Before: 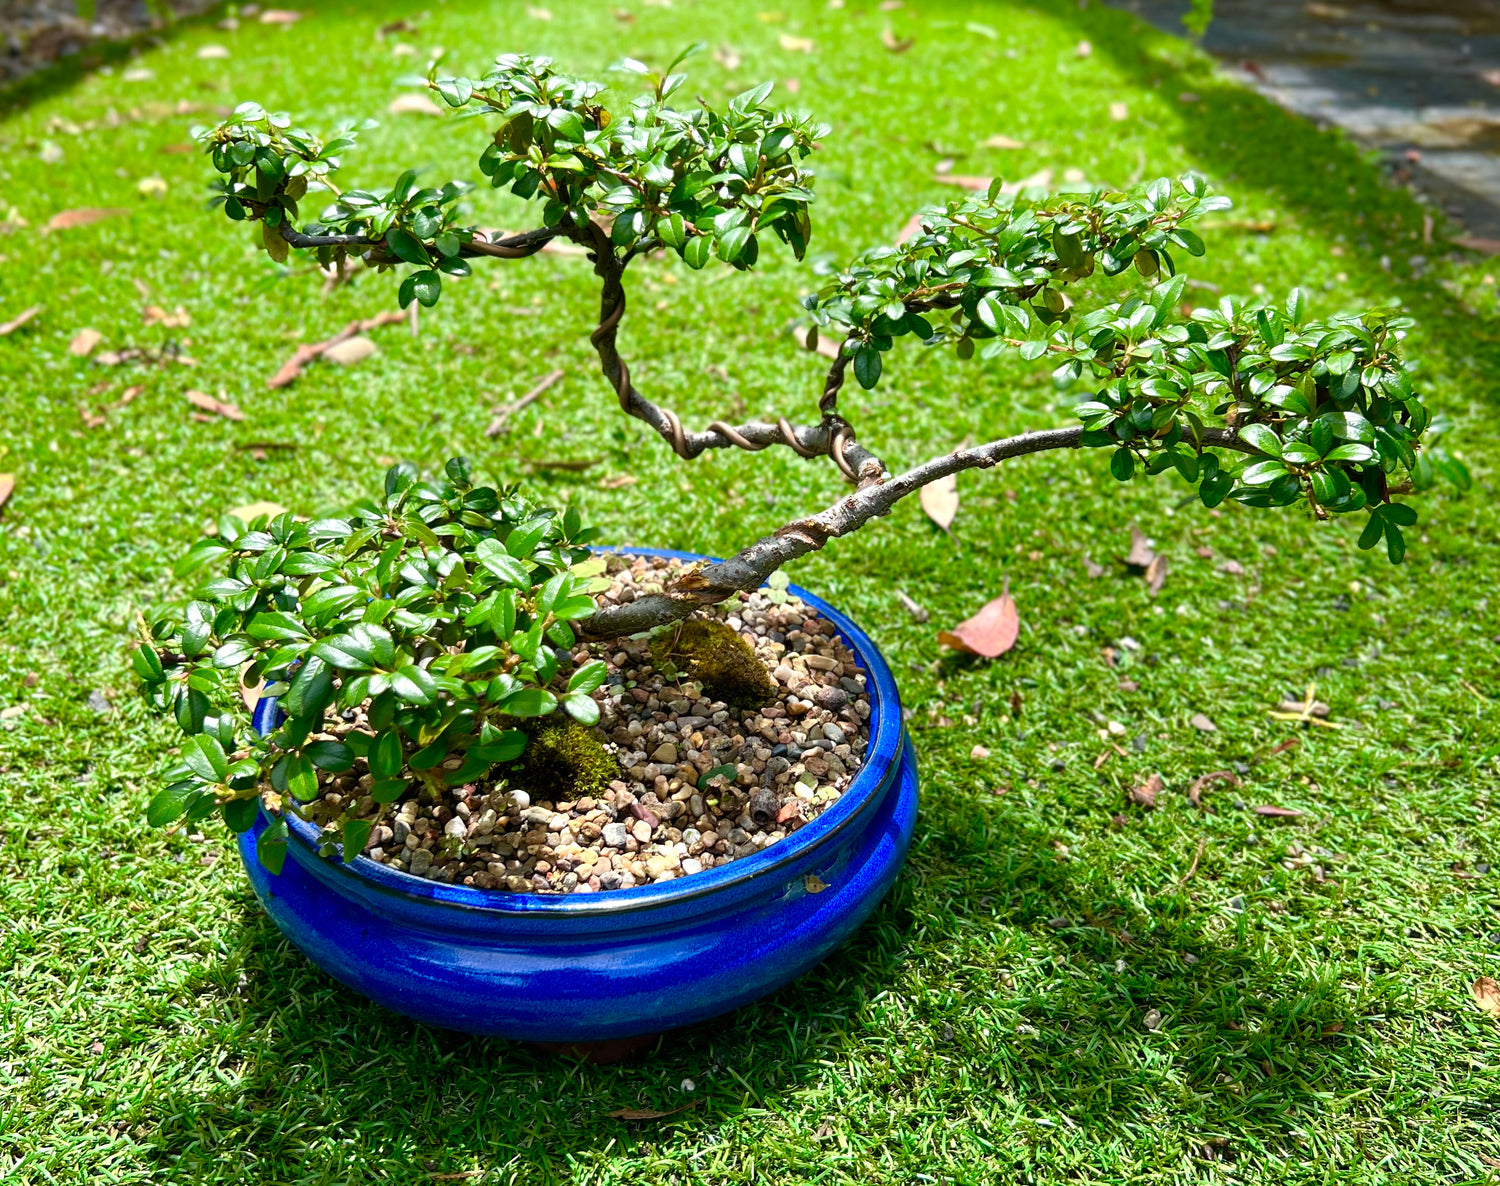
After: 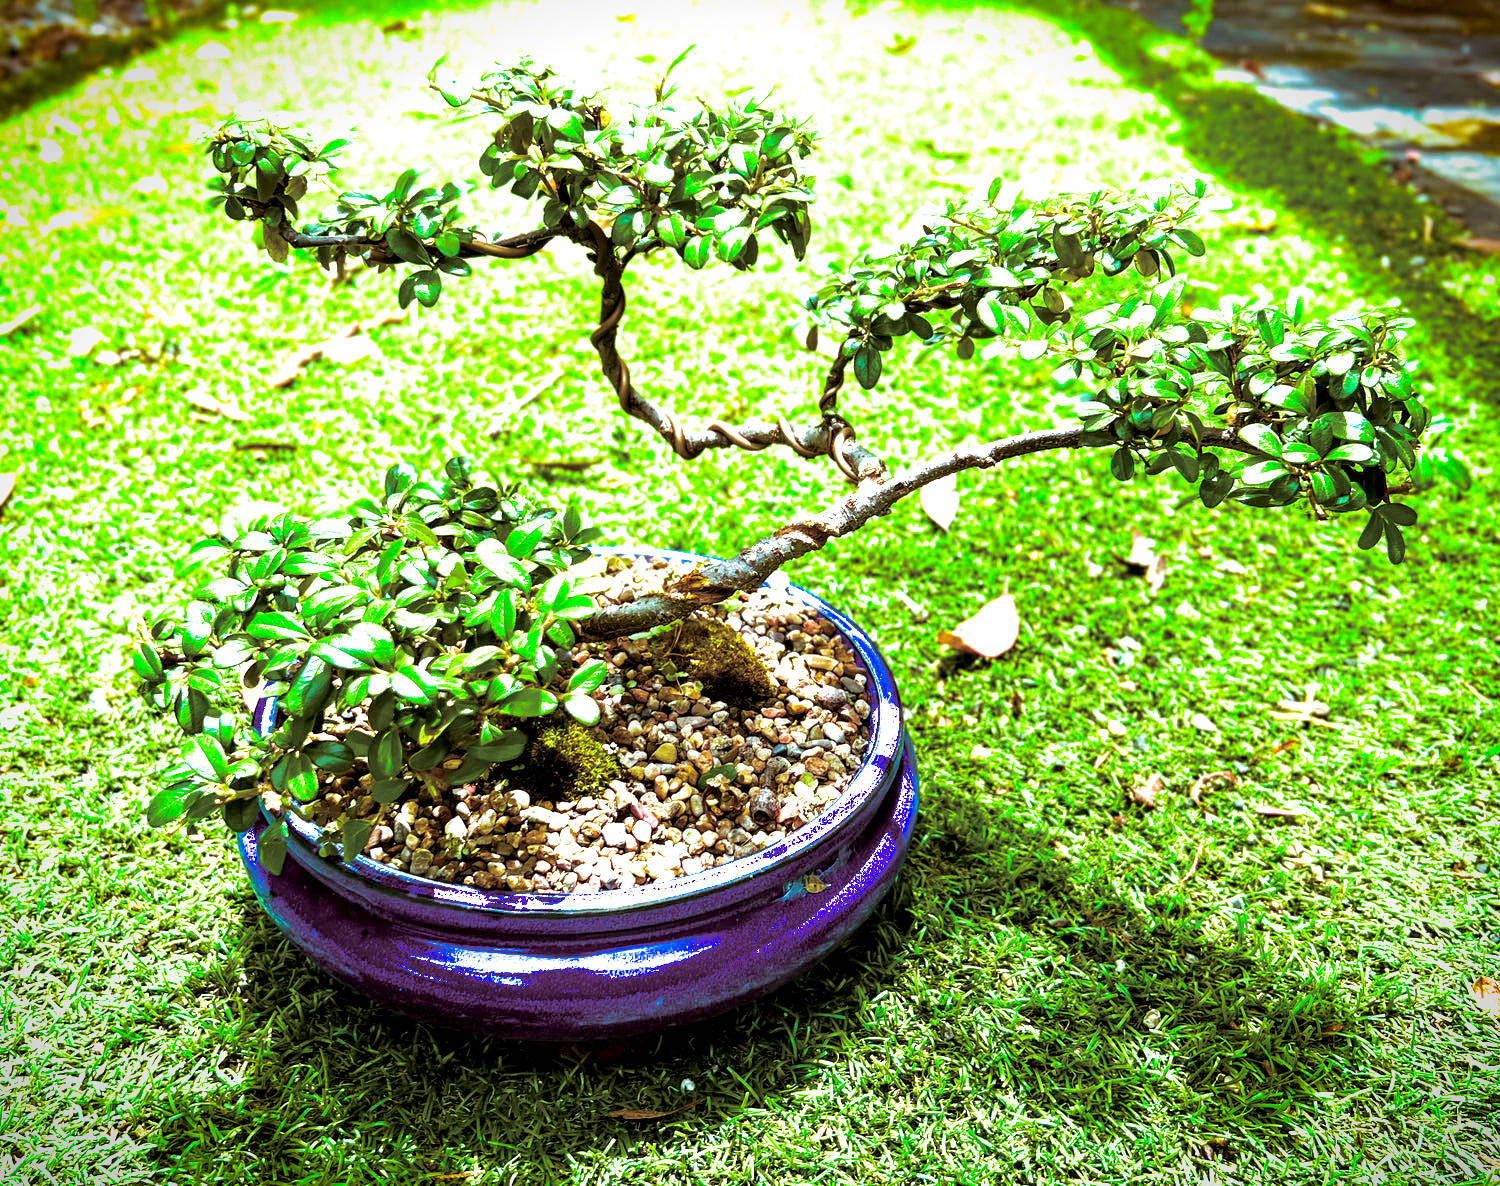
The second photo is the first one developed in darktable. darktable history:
split-toning: shadows › saturation 0.24, highlights › hue 54°, highlights › saturation 0.24
color correction: highlights a* -14.62, highlights b* -16.22, shadows a* 10.12, shadows b* 29.4
exposure: exposure 1 EV, compensate highlight preservation false
vignetting: fall-off start 88.53%, fall-off radius 44.2%, saturation 0.376, width/height ratio 1.161
local contrast: shadows 94%
color balance rgb: linear chroma grading › shadows 10%, linear chroma grading › highlights 10%, linear chroma grading › global chroma 15%, linear chroma grading › mid-tones 15%, perceptual saturation grading › global saturation 40%, perceptual saturation grading › highlights -25%, perceptual saturation grading › mid-tones 35%, perceptual saturation grading › shadows 35%, perceptual brilliance grading › global brilliance 11.29%, global vibrance 11.29%
